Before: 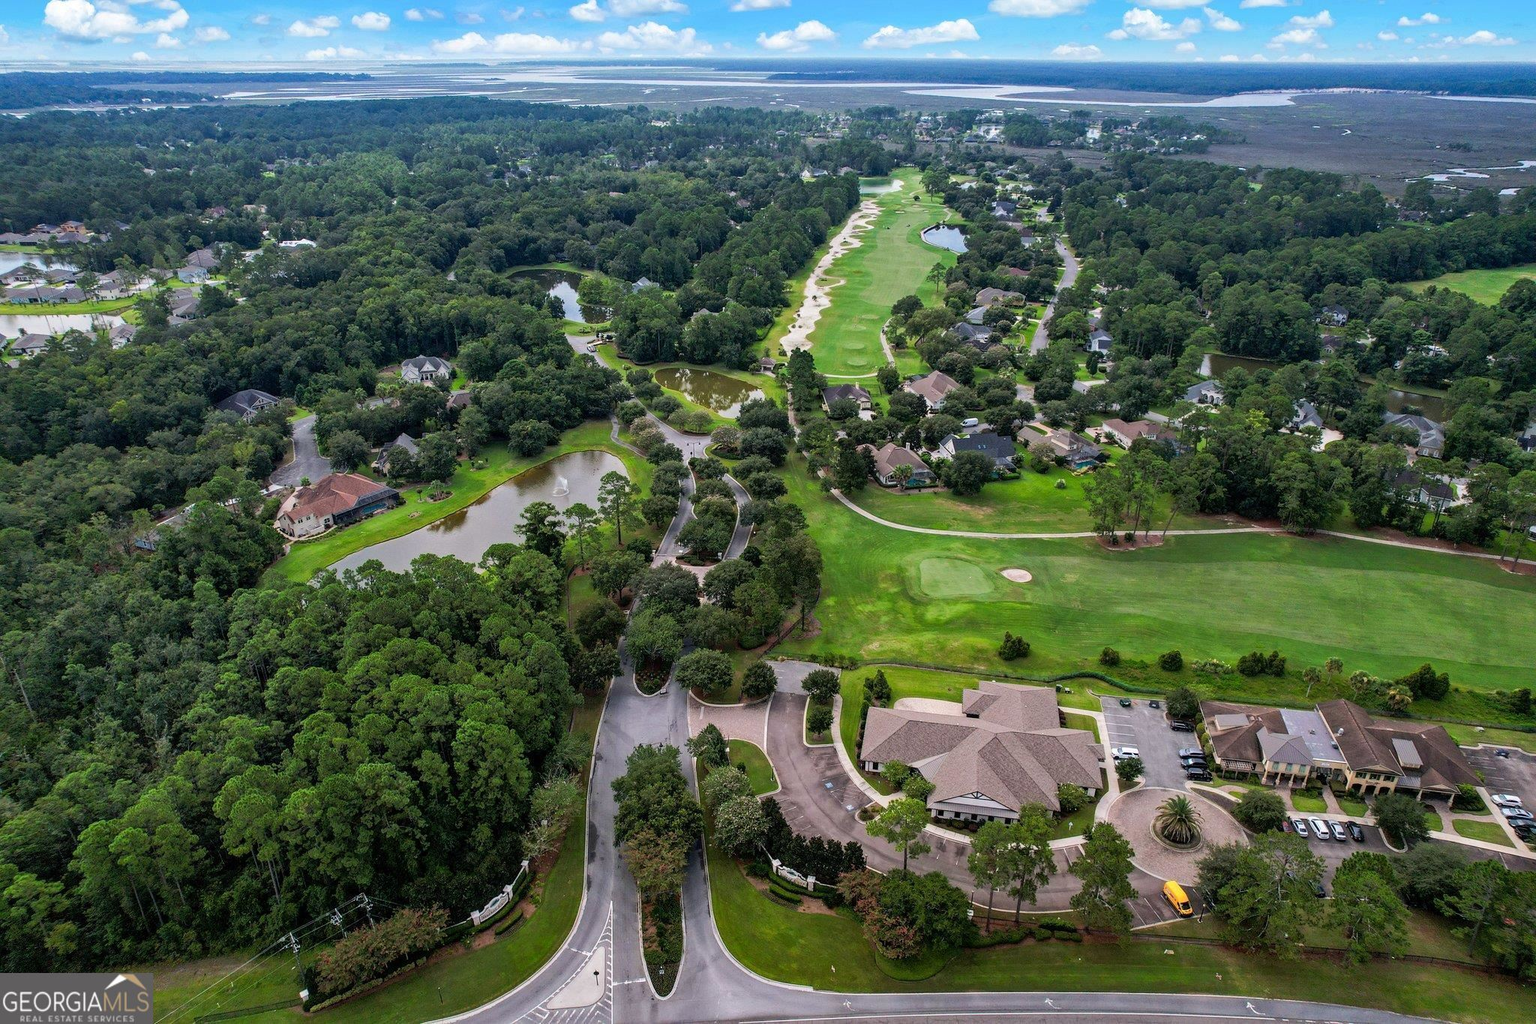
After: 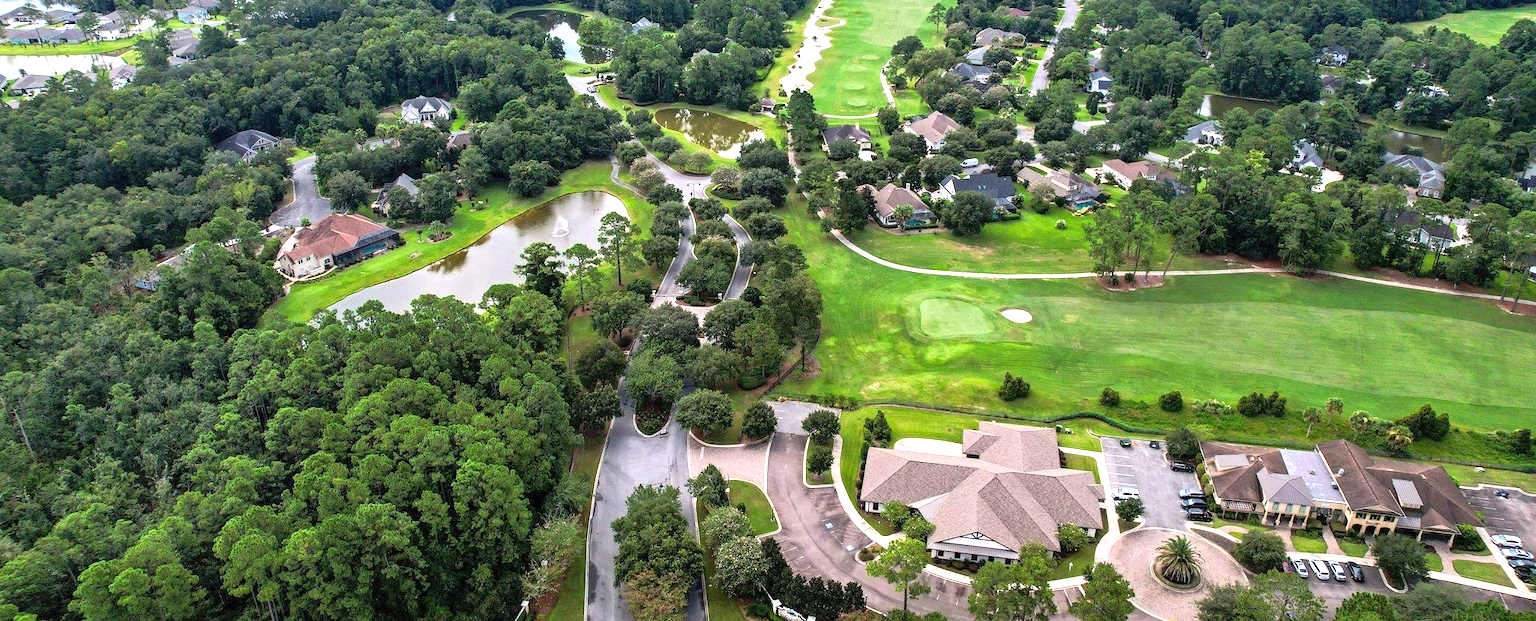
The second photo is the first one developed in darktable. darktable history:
crop and rotate: top 25.357%, bottom 13.942%
exposure: black level correction 0, compensate exposure bias true, compensate highlight preservation false
